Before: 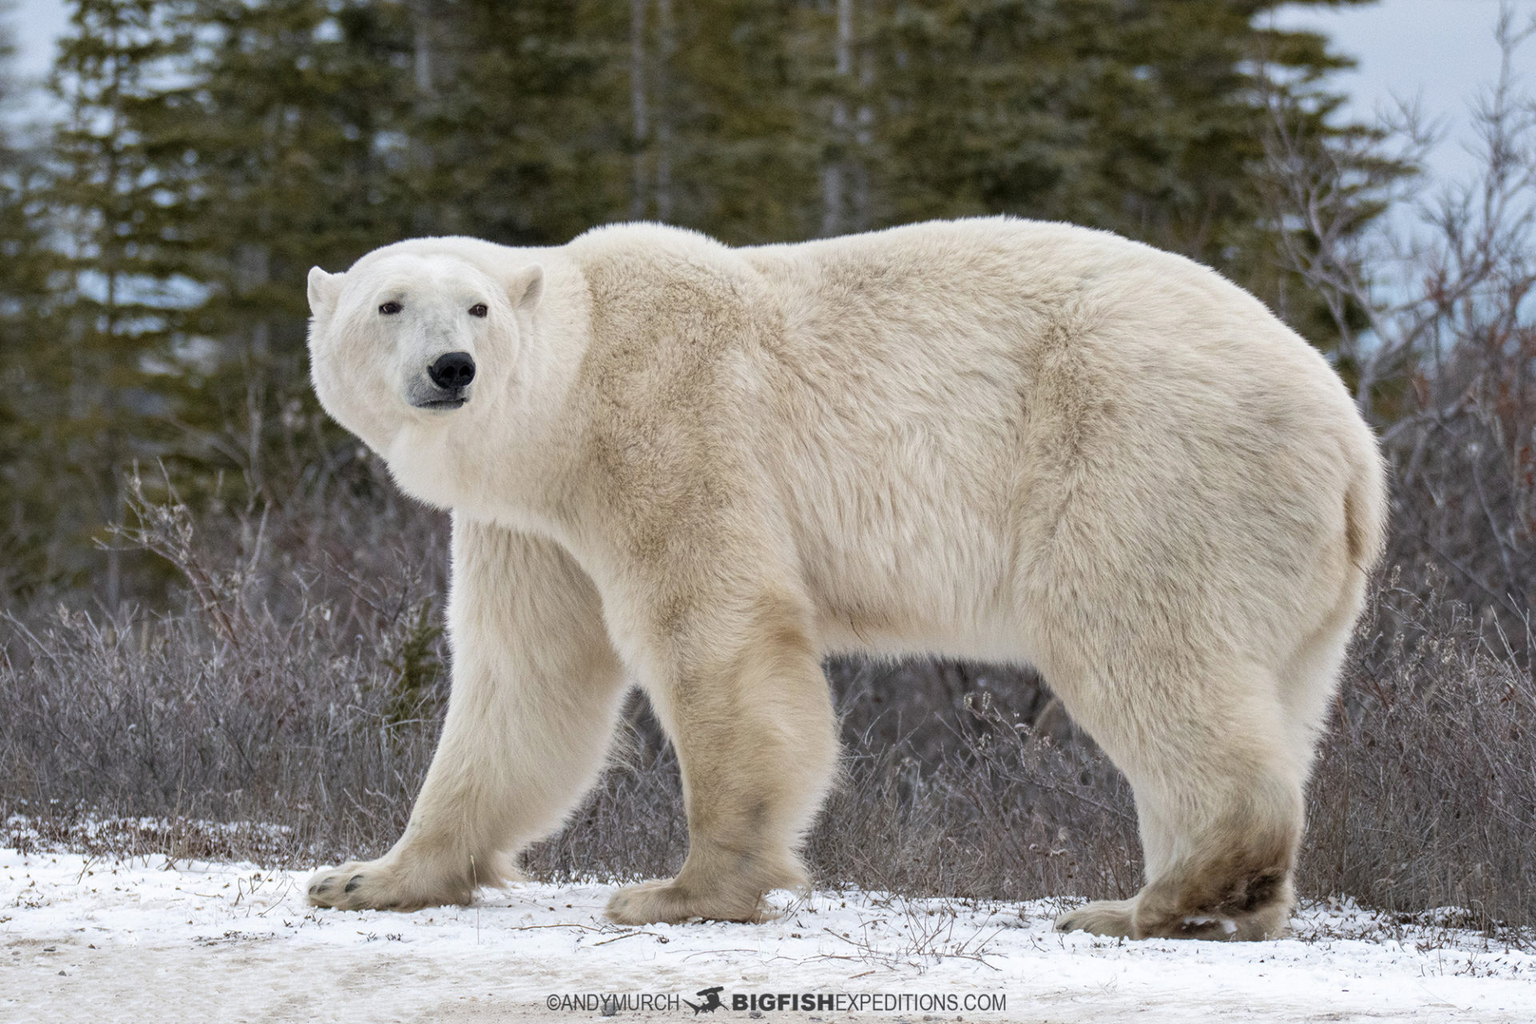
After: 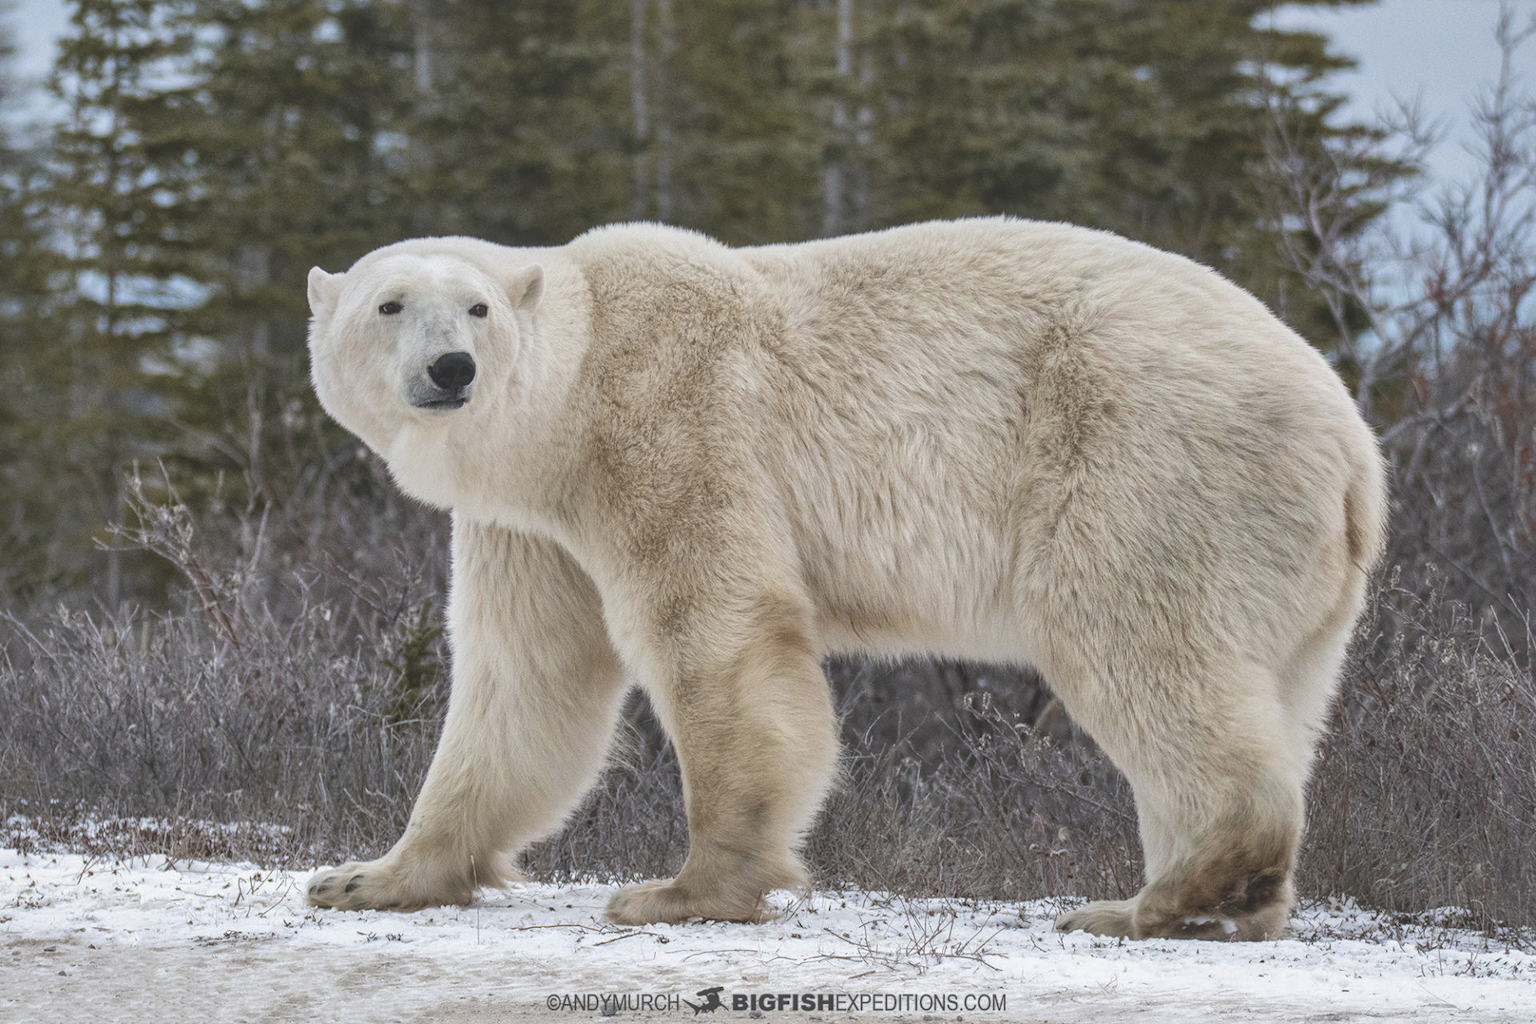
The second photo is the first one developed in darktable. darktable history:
local contrast: on, module defaults
shadows and highlights: on, module defaults
exposure: black level correction -0.025, exposure -0.117 EV, compensate highlight preservation false
